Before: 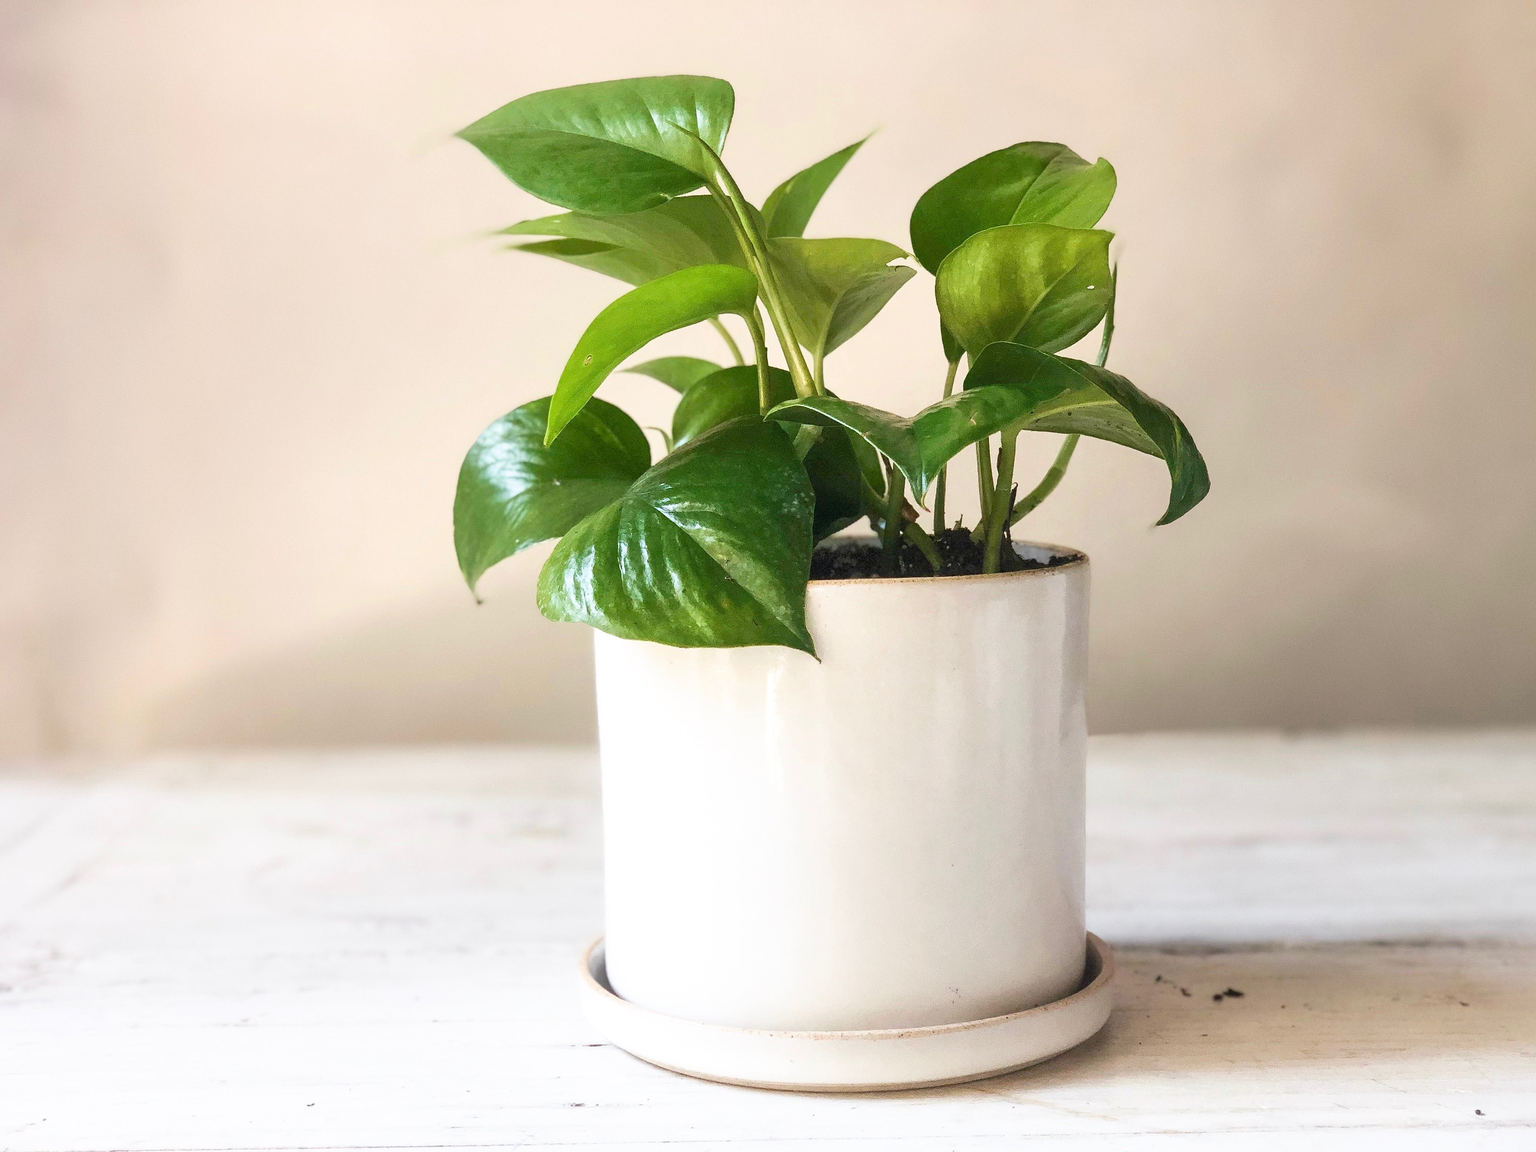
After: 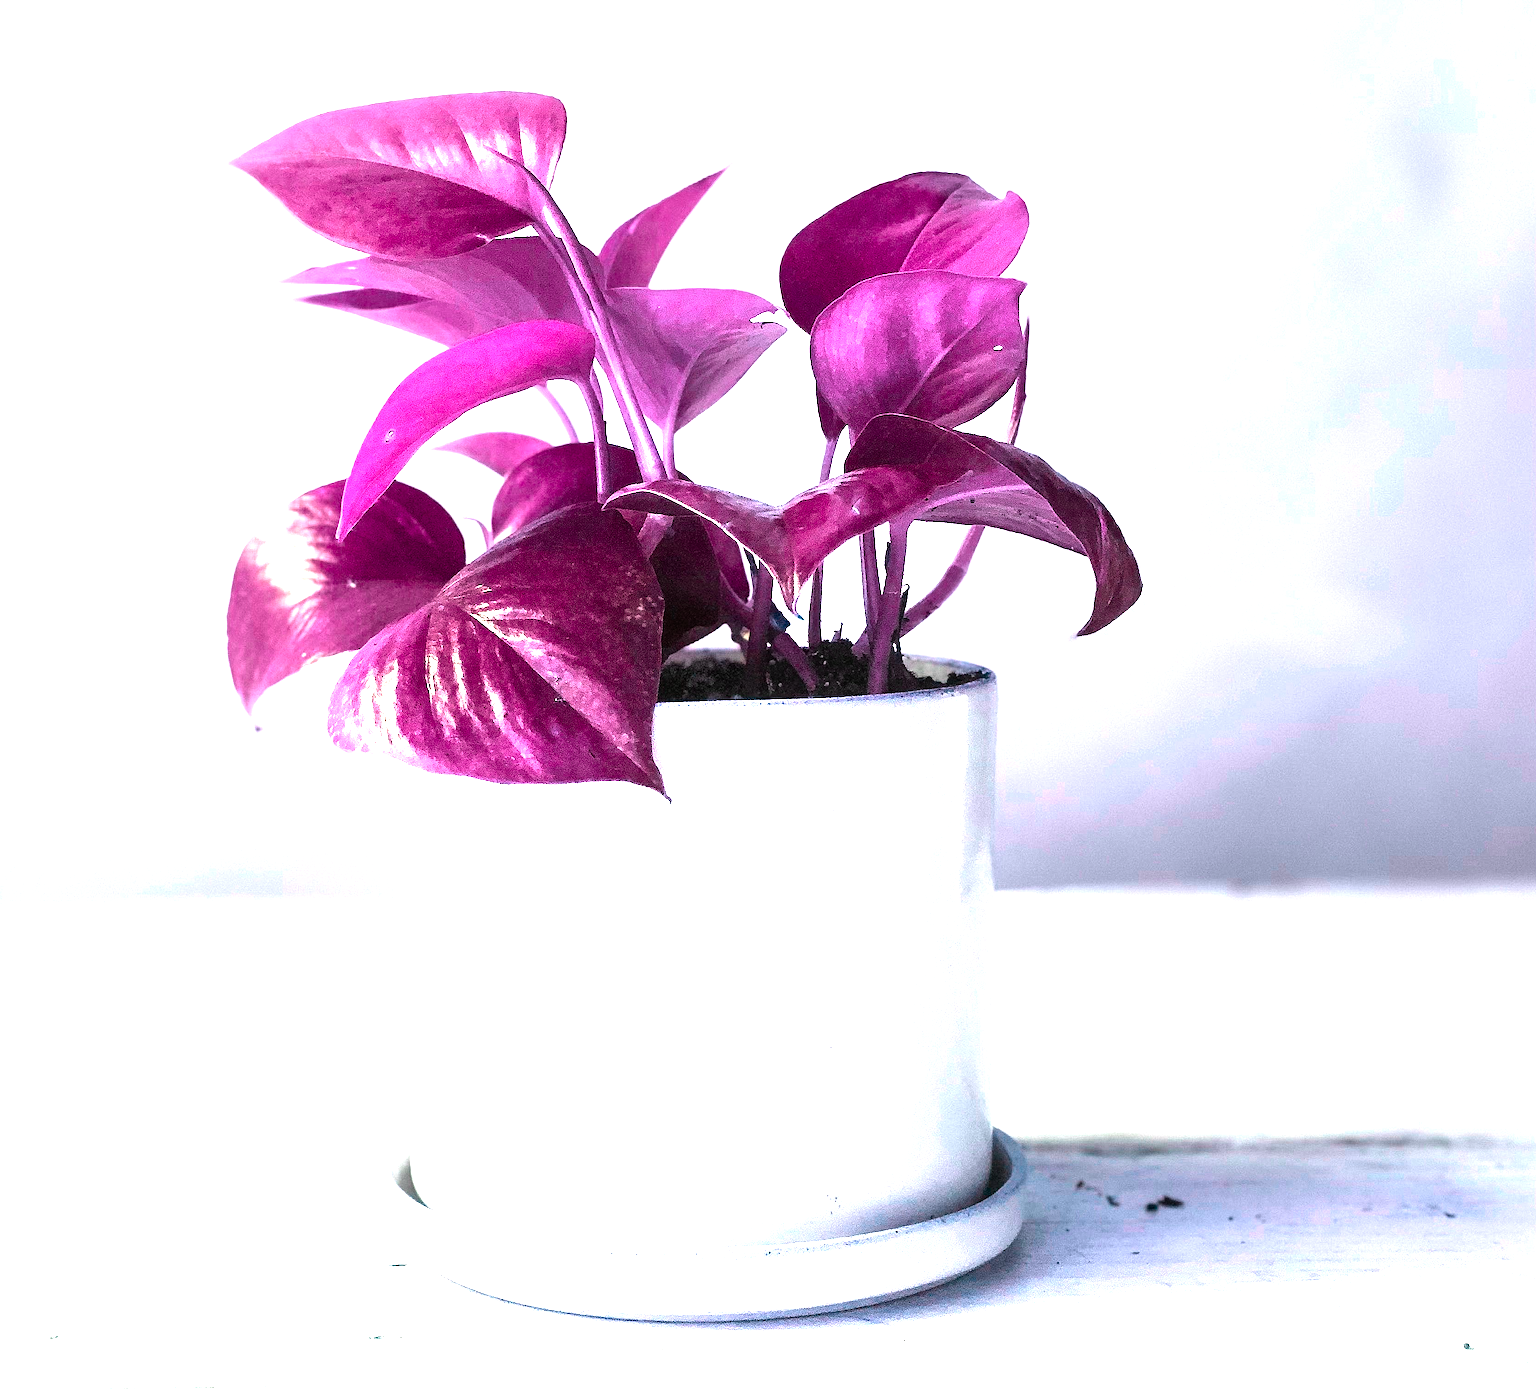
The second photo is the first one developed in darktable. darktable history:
crop: left 17.355%, bottom 0.024%
exposure: black level correction 0, exposure 0.5 EV, compensate exposure bias true, compensate highlight preservation false
color balance rgb: perceptual saturation grading › global saturation 29.396%, hue shift -147.28°, contrast 34.972%, saturation formula JzAzBz (2021)
sharpen: amount 0.205
